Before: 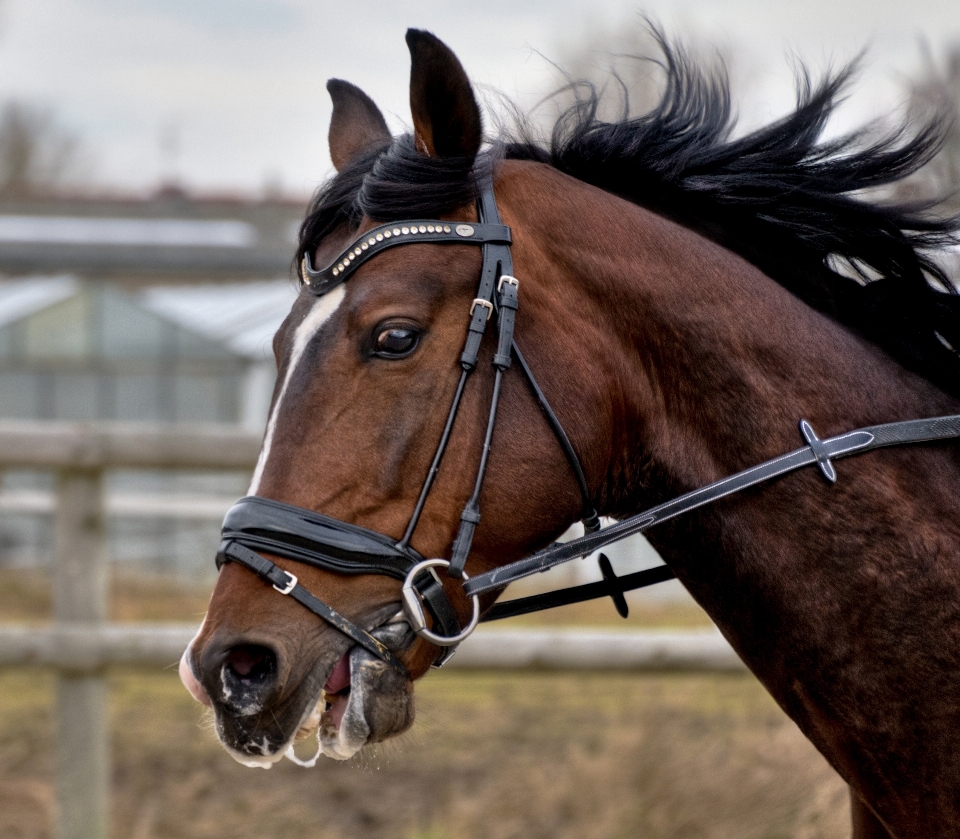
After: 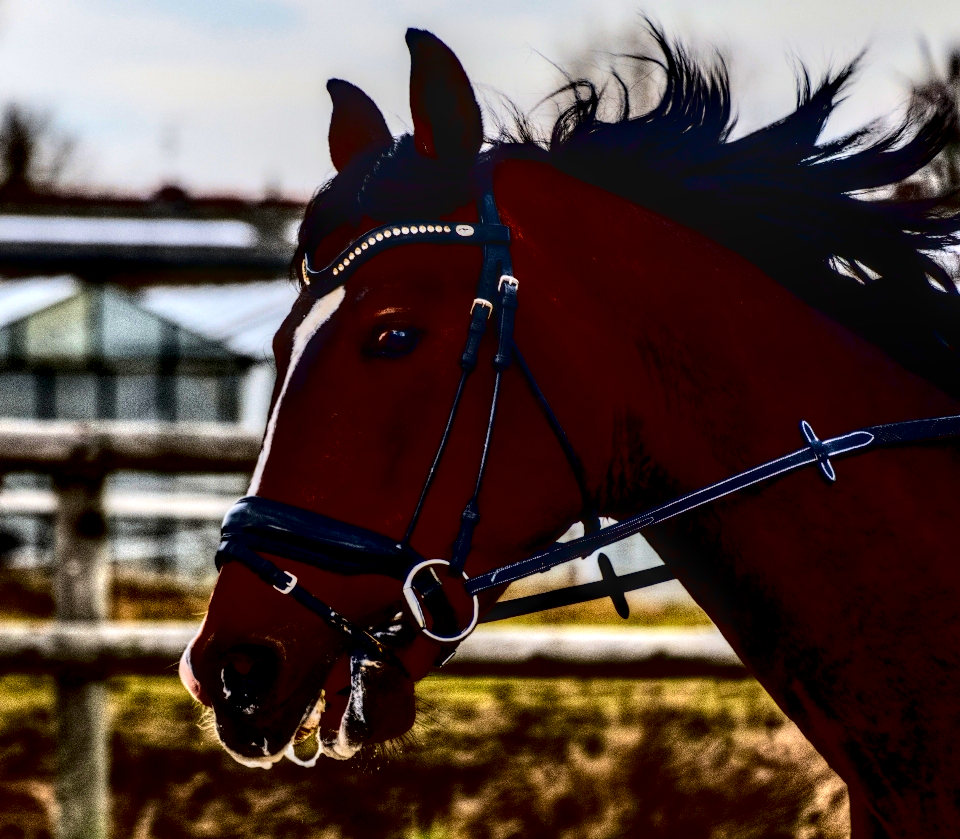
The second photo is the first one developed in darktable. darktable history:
local contrast: highlights 12%, shadows 38%, detail 183%, midtone range 0.471
contrast brightness saturation: contrast 0.77, brightness -1, saturation 1
